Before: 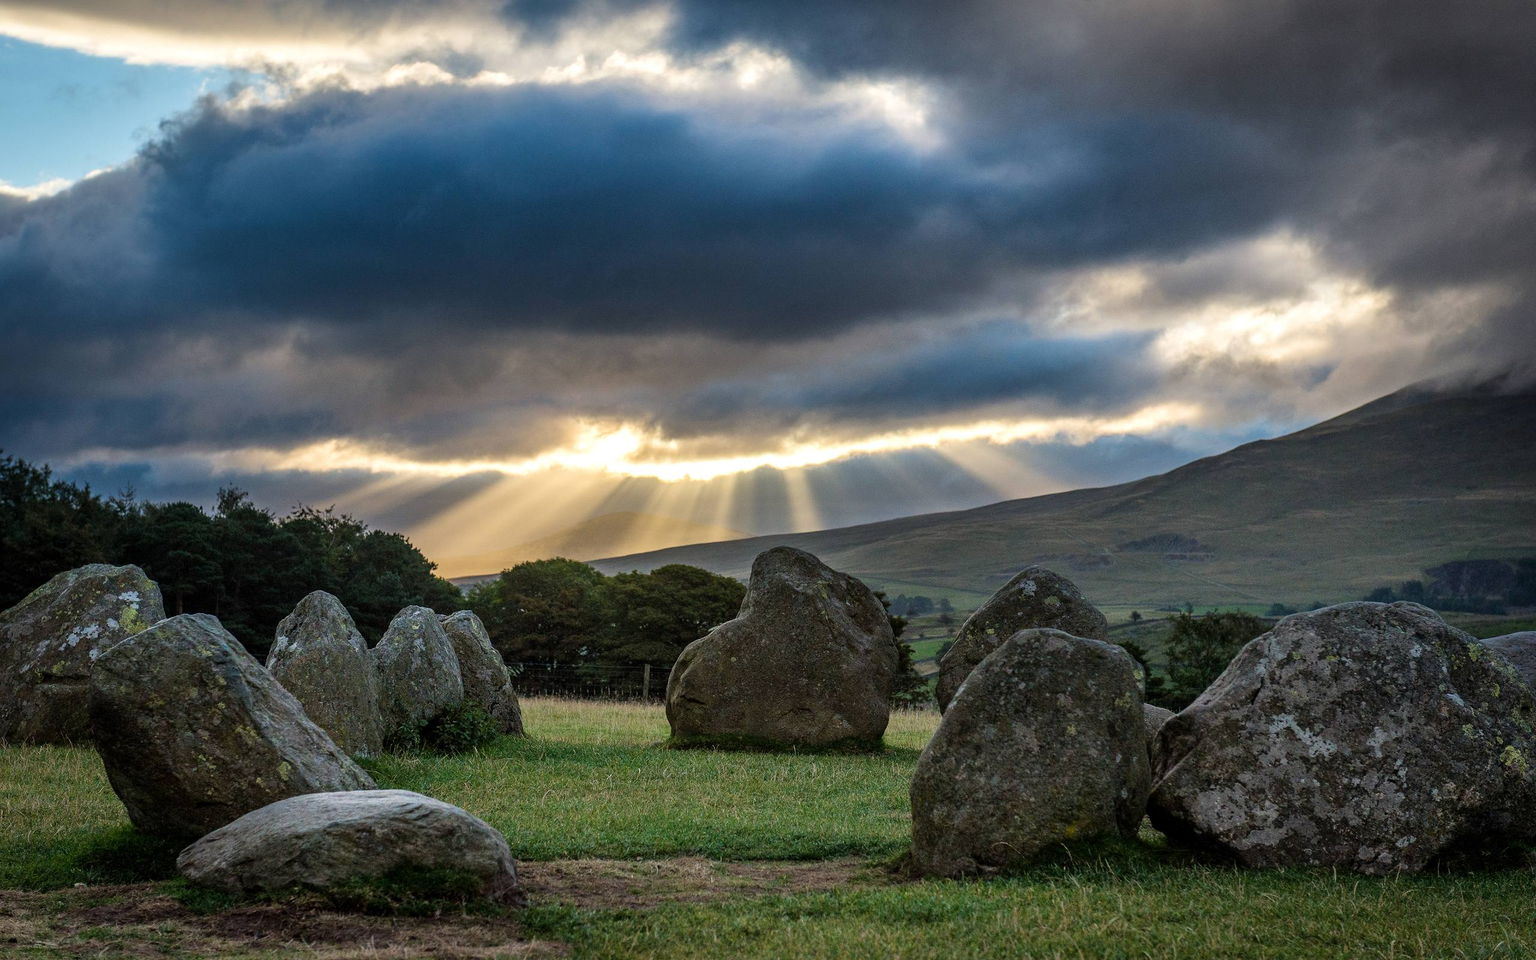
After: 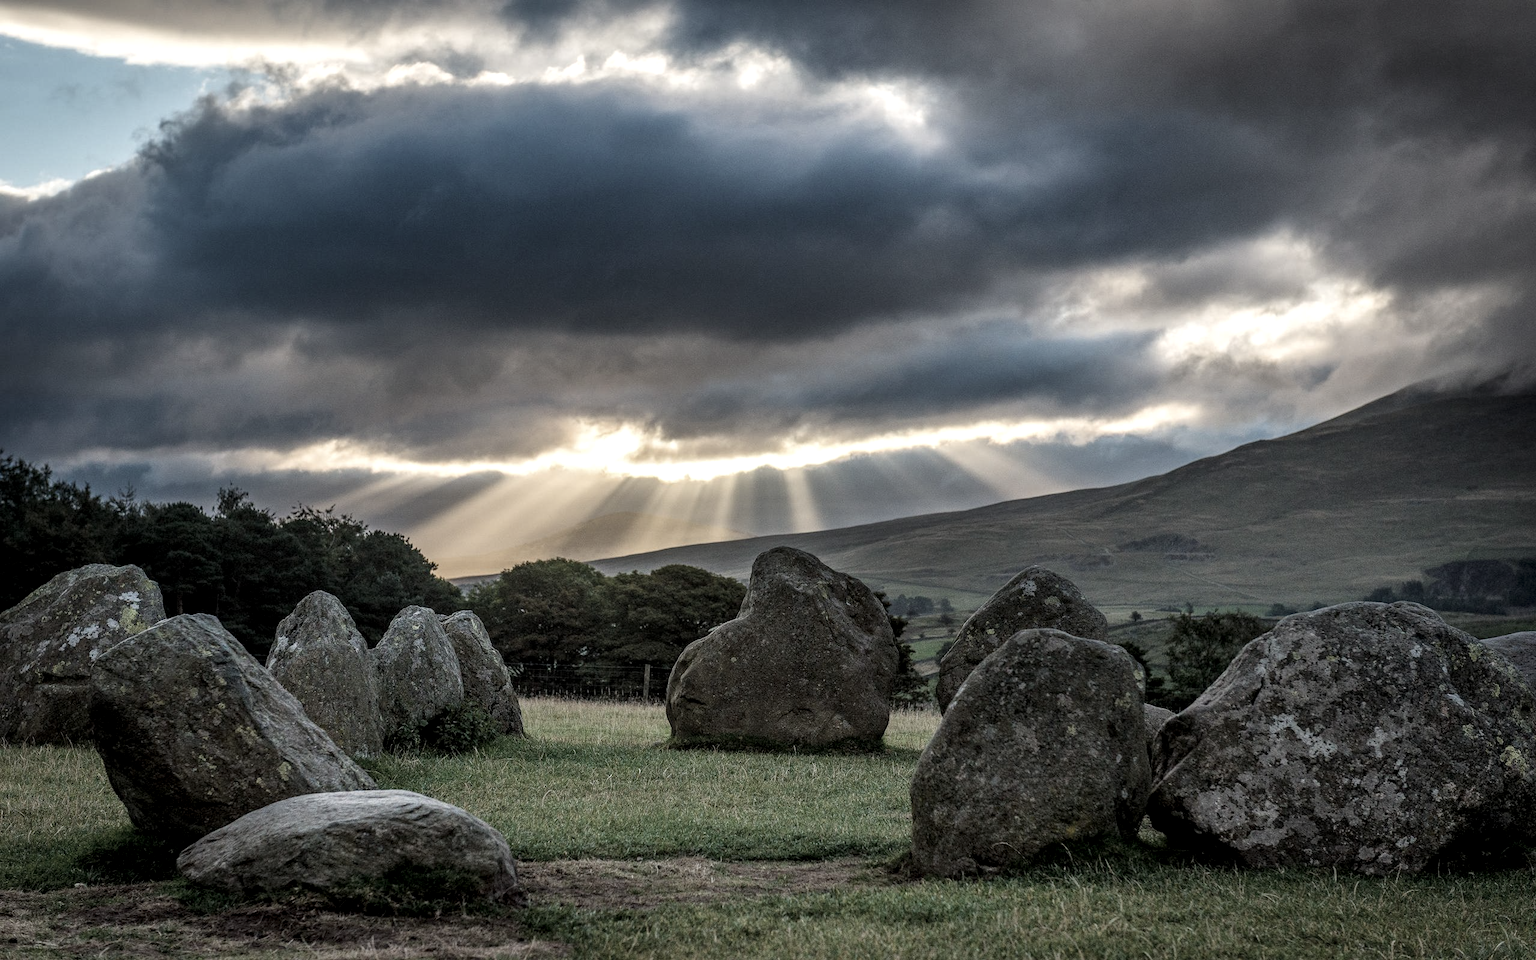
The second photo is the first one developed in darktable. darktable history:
local contrast: on, module defaults
color correction: highlights b* -0.053, saturation 0.492
